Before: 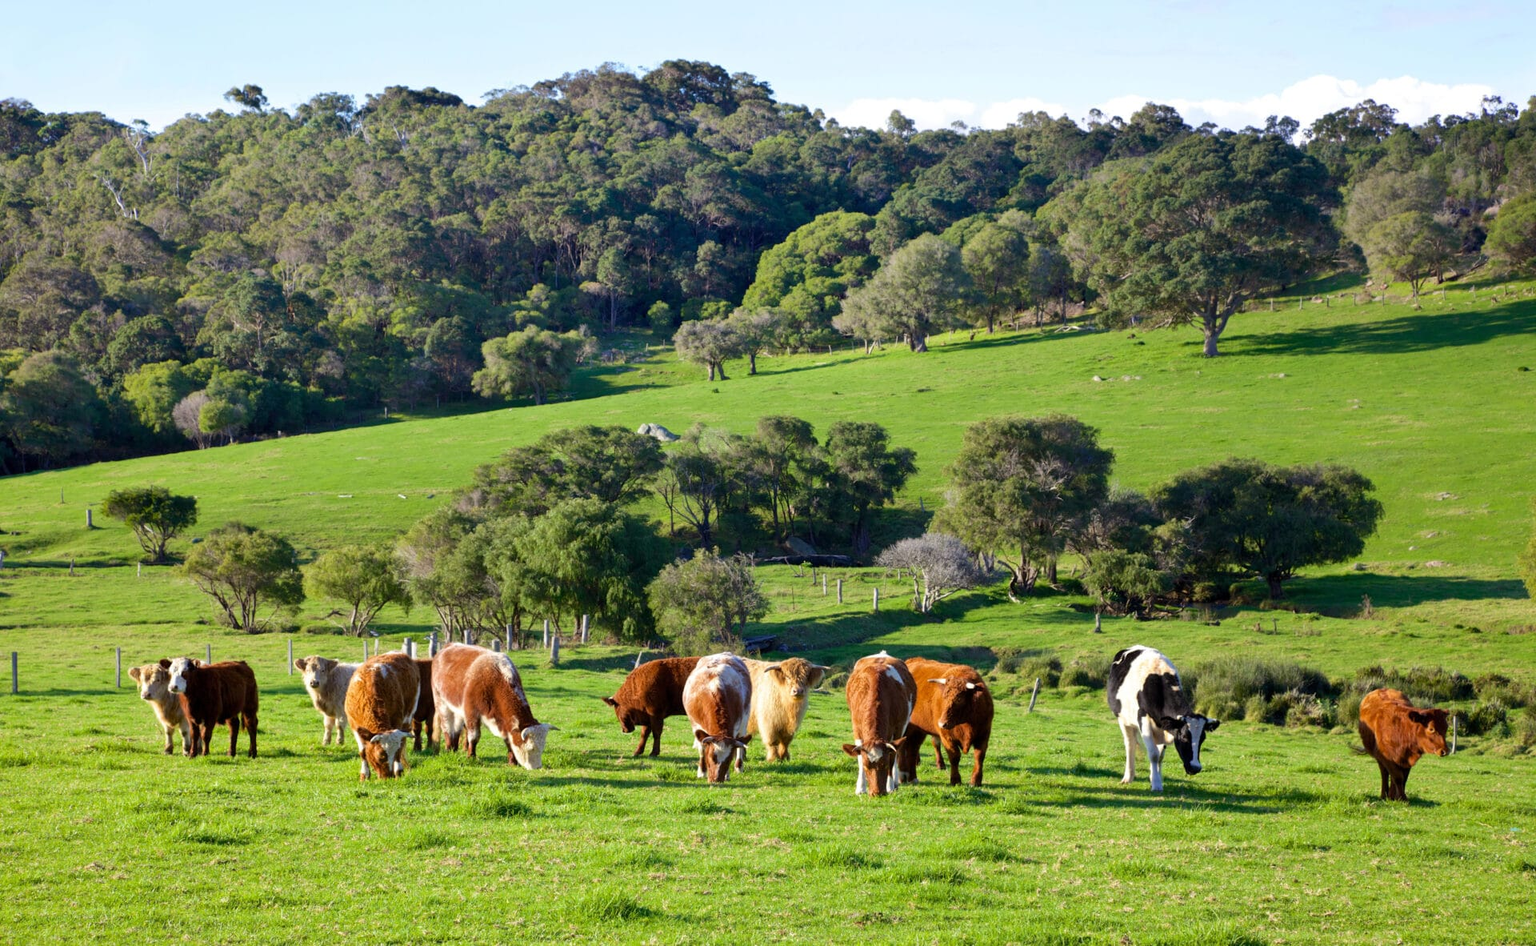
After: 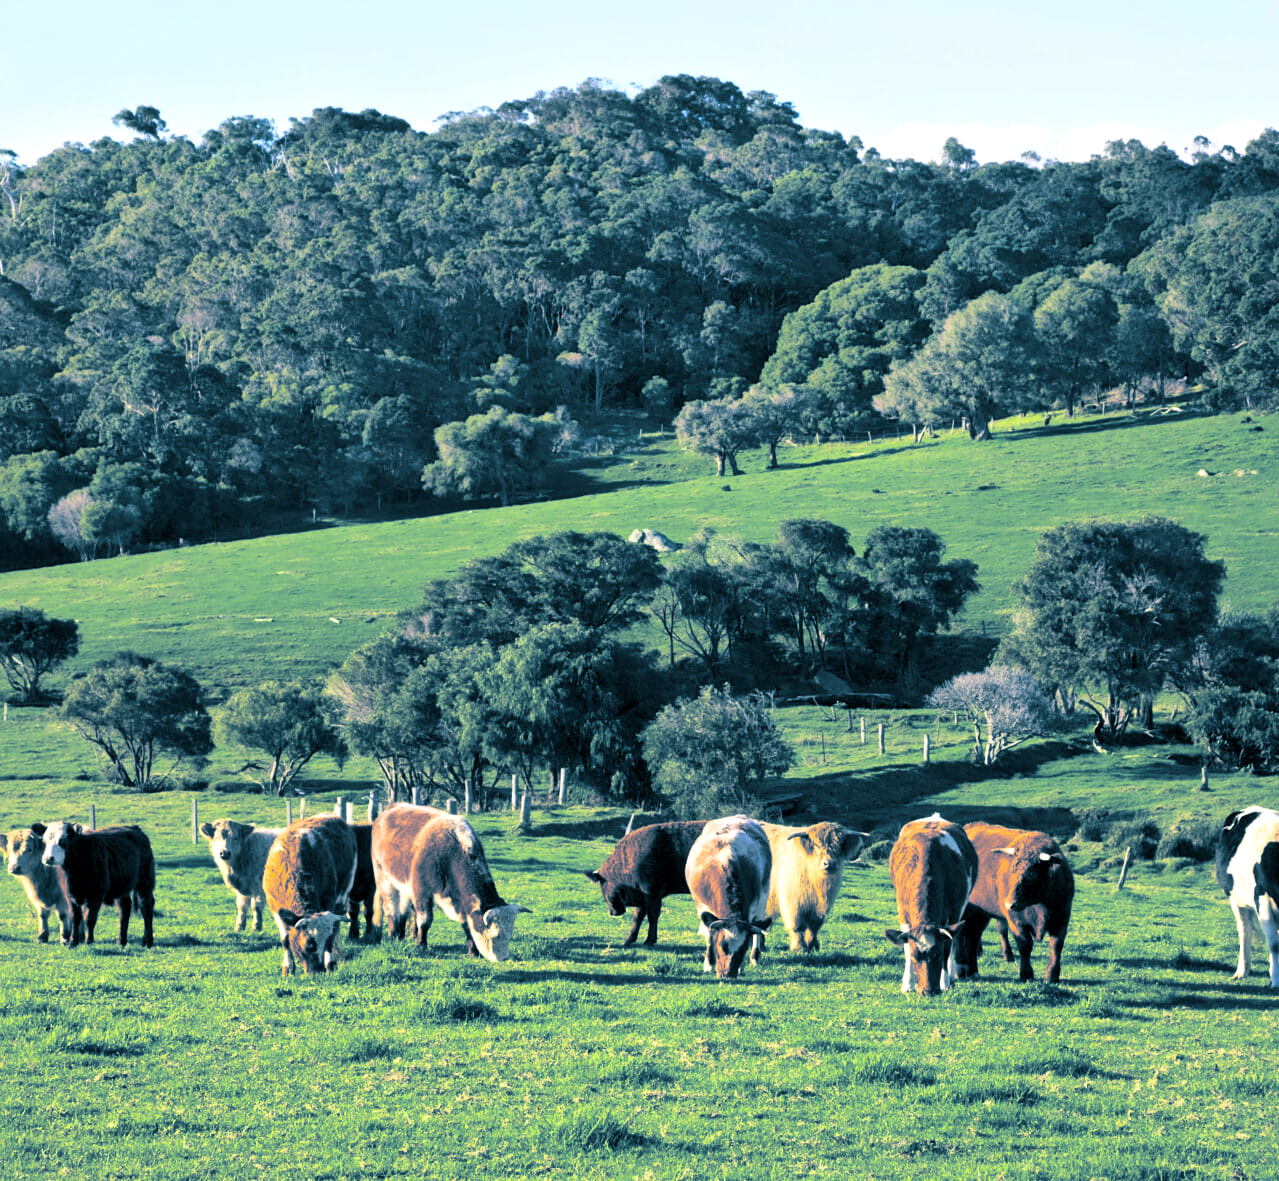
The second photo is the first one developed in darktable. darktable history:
color balance rgb: perceptual saturation grading › global saturation 35%, perceptual saturation grading › highlights -25%, perceptual saturation grading › shadows 50%
crop and rotate: left 8.786%, right 24.548%
local contrast: mode bilateral grid, contrast 30, coarseness 25, midtone range 0.2
split-toning: shadows › hue 212.4°, balance -70
base curve: curves: ch0 [(0, 0) (0.666, 0.806) (1, 1)]
